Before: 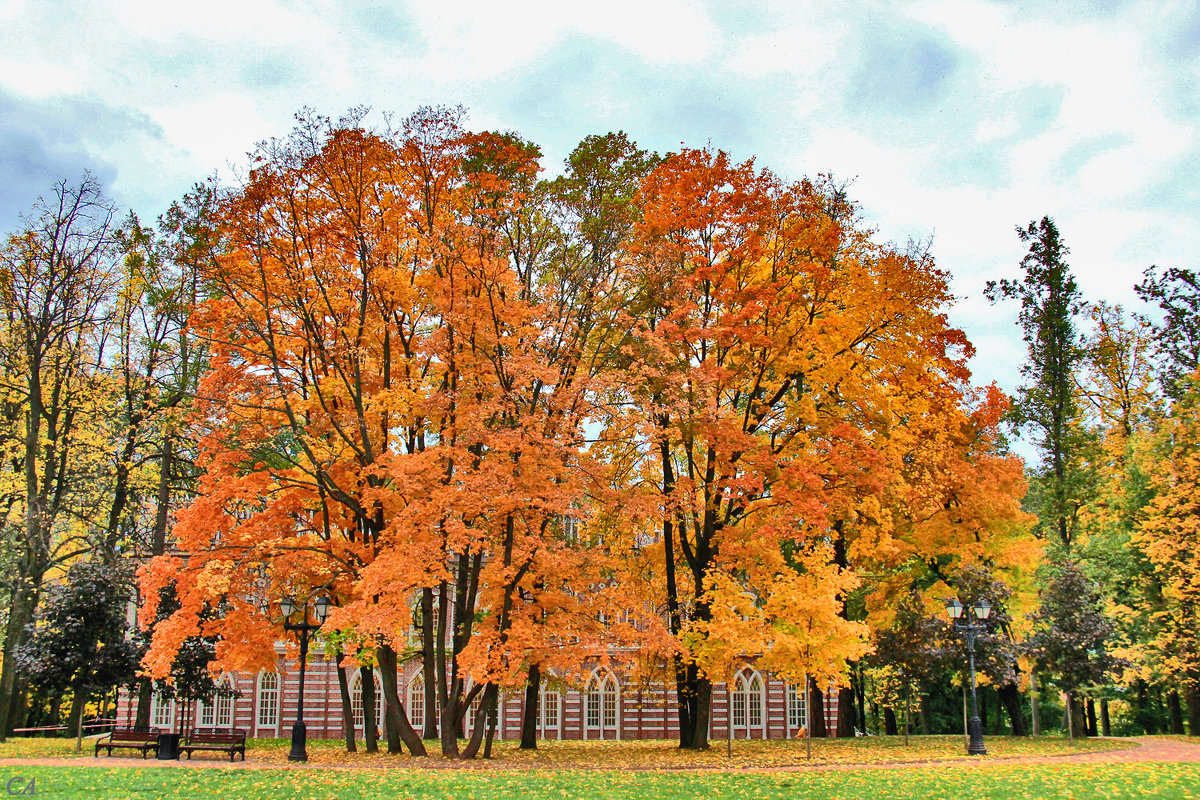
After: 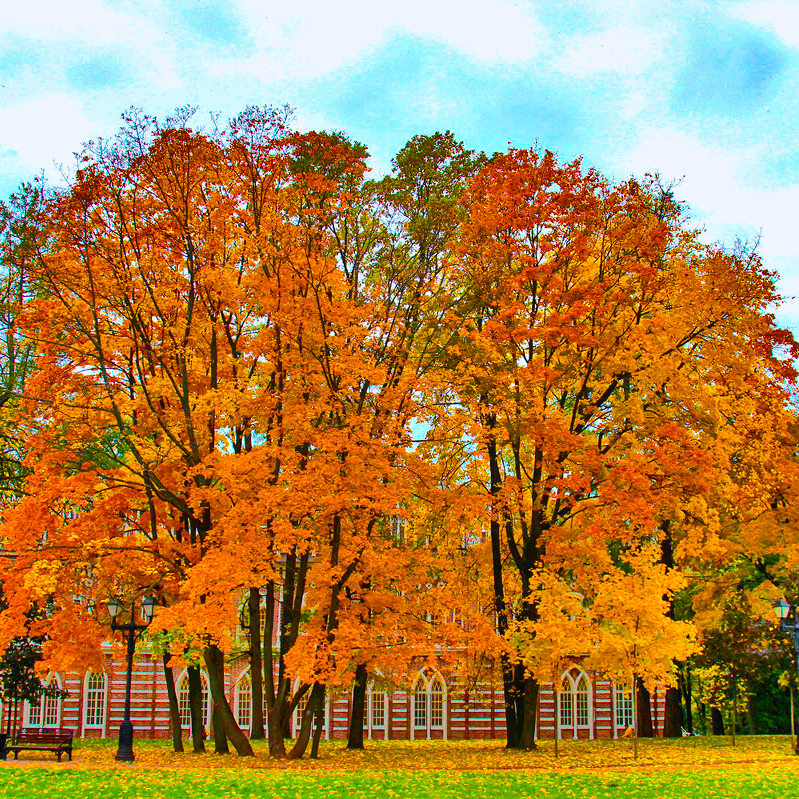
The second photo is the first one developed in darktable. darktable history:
color balance rgb: linear chroma grading › global chroma 42%, perceptual saturation grading › global saturation 42%, global vibrance 33%
white balance: red 0.988, blue 1.017
crop and rotate: left 14.436%, right 18.898%
